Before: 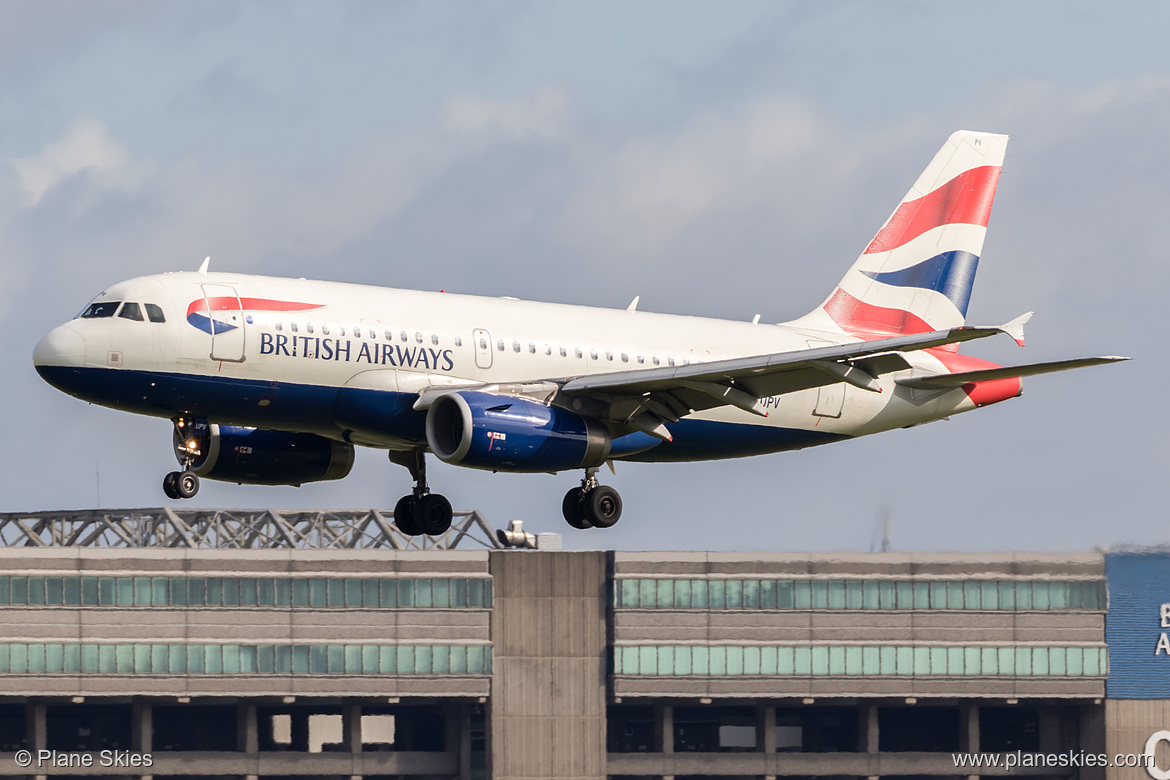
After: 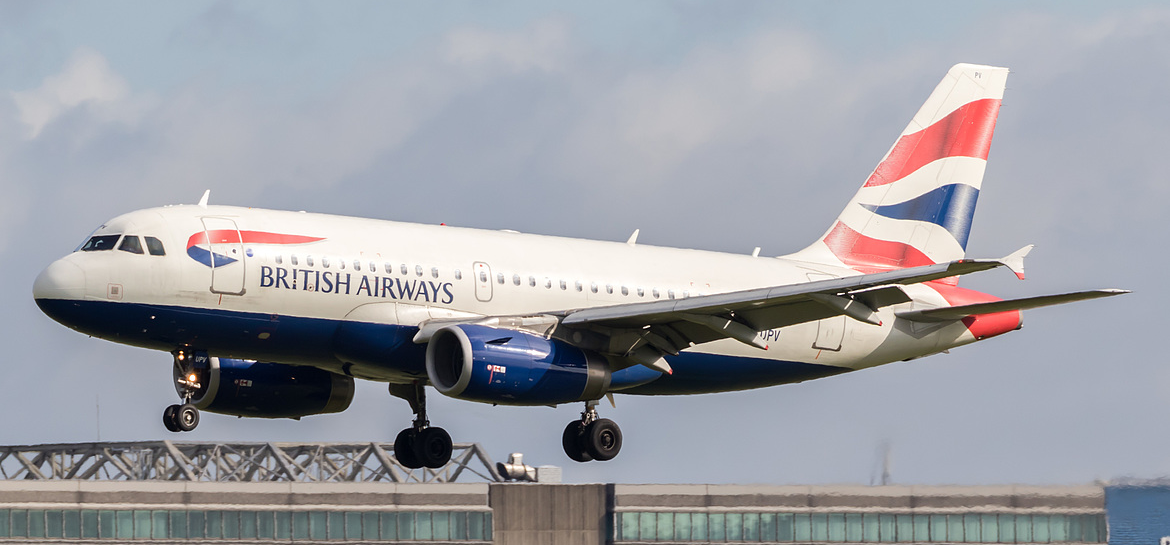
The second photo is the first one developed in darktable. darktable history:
crop and rotate: top 8.62%, bottom 21.493%
